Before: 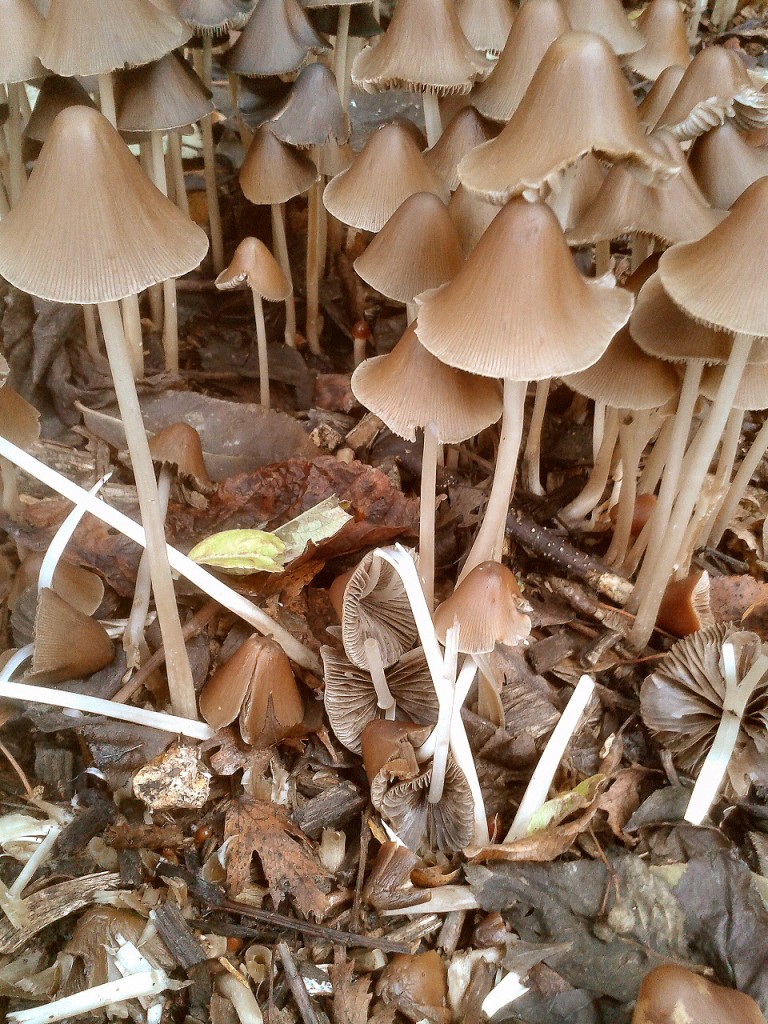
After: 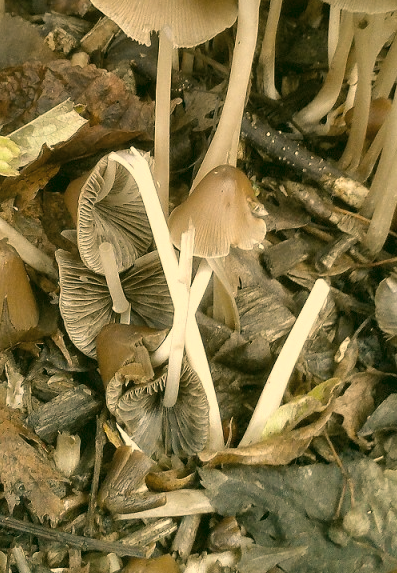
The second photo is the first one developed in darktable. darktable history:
color balance rgb: highlights gain › chroma 2.267%, highlights gain › hue 74.57°, linear chroma grading › global chroma 6.654%, perceptual saturation grading › global saturation 19.565%
crop: left 34.616%, top 38.679%, right 13.613%, bottom 5.308%
contrast brightness saturation: contrast -0.041, saturation -0.416
color correction: highlights a* 4.85, highlights b* 24.9, shadows a* -15.8, shadows b* 3.86
